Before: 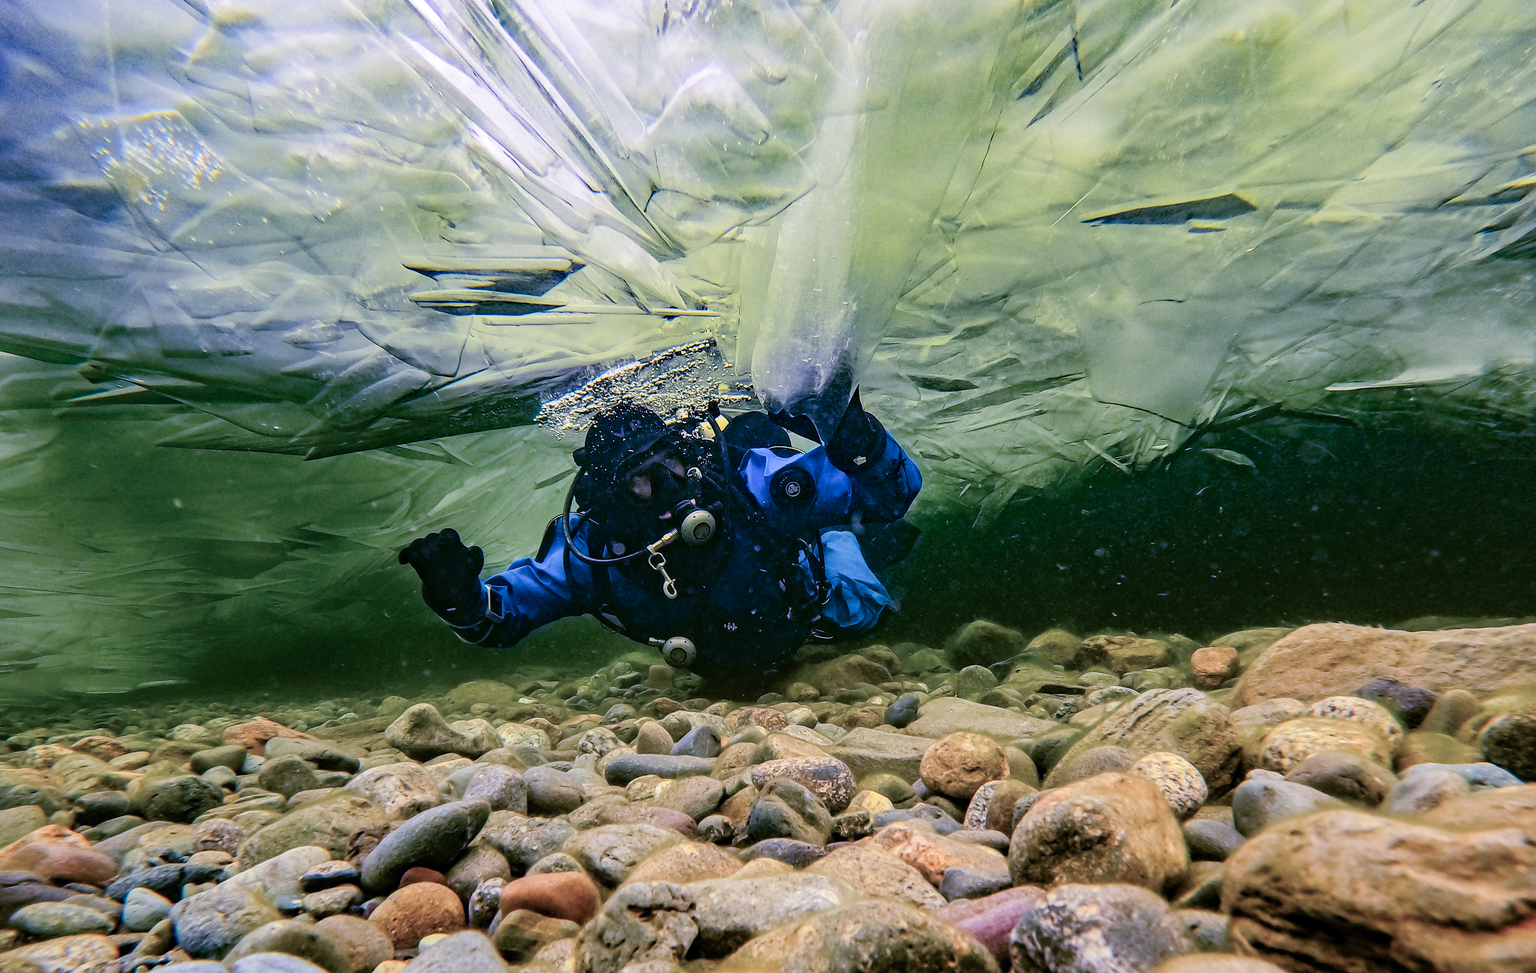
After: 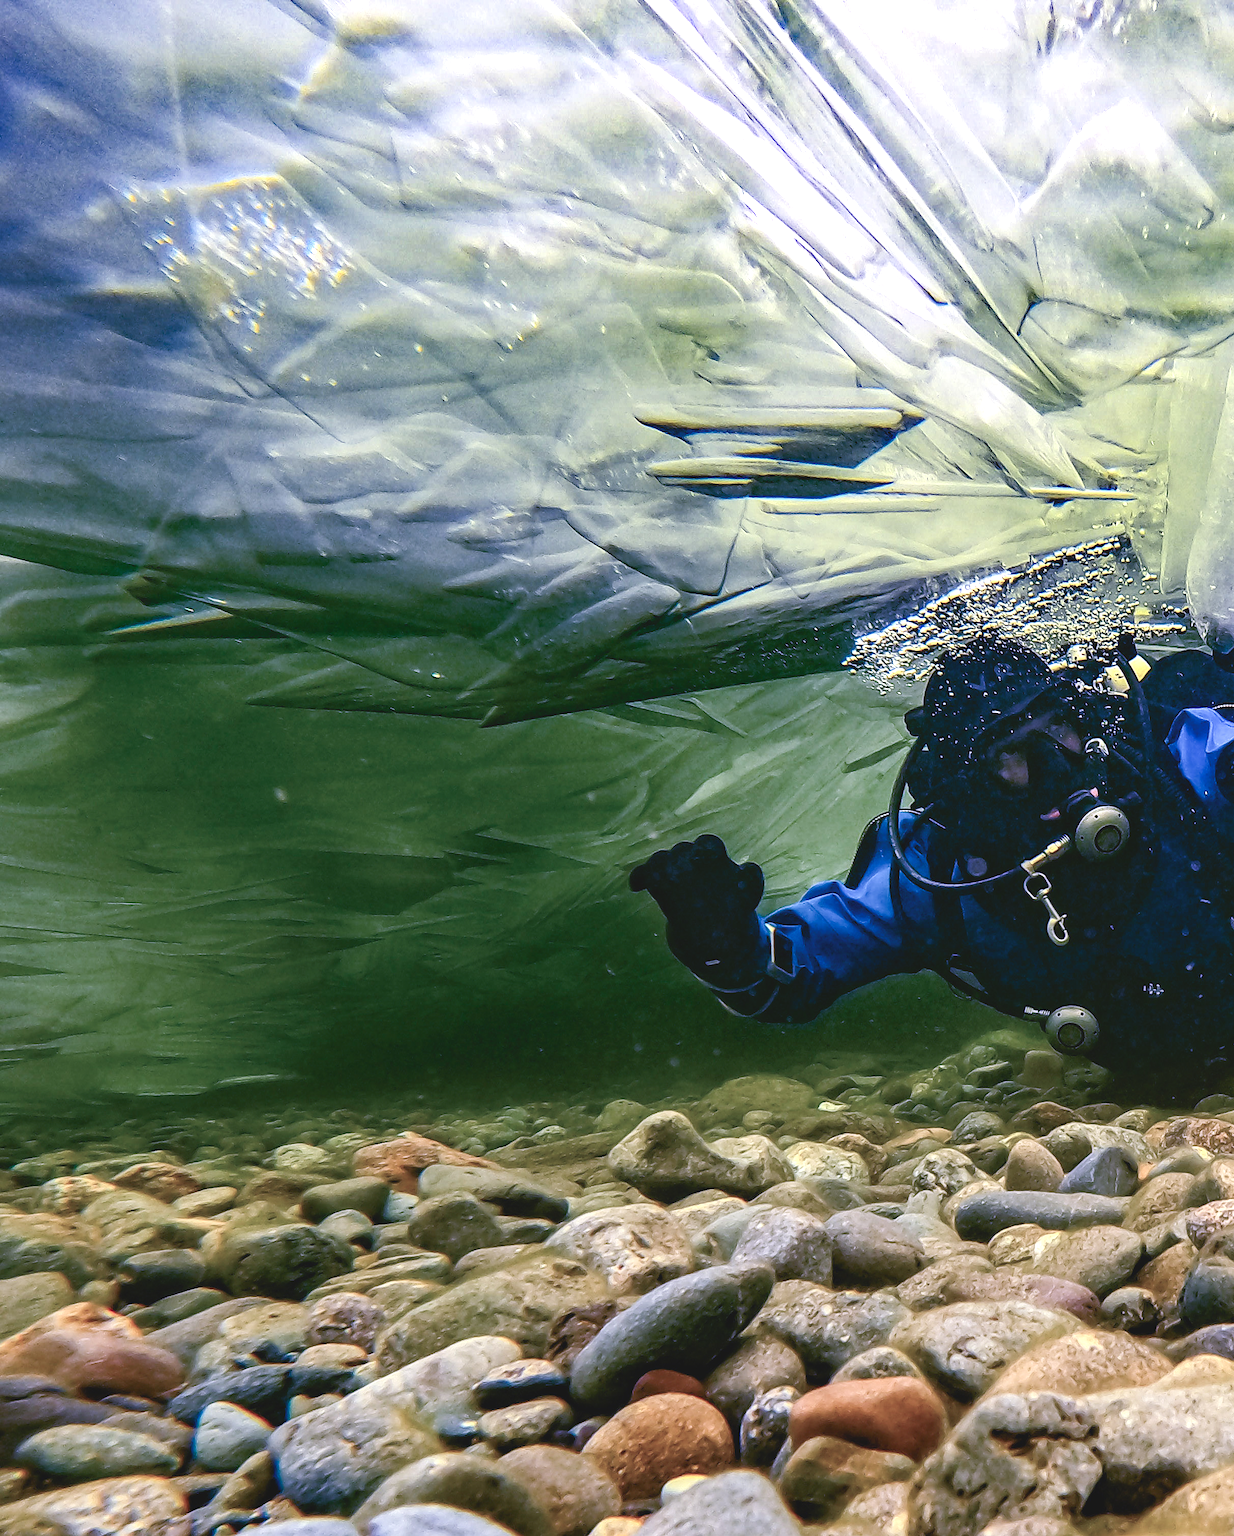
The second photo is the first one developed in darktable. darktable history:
tone curve: curves: ch0 [(0, 0.081) (0.483, 0.453) (0.881, 0.992)], color space Lab, independent channels, preserve colors basic power
crop and rotate: left 0.019%, top 0%, right 49.057%
